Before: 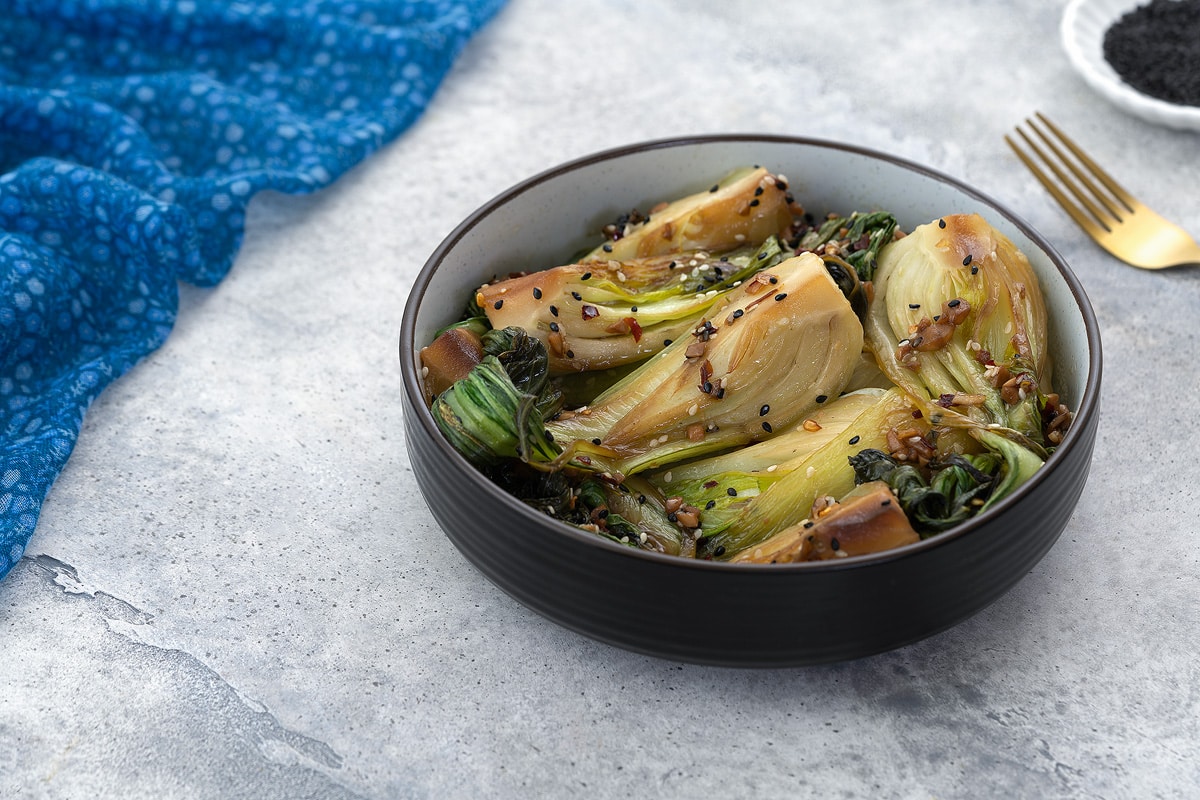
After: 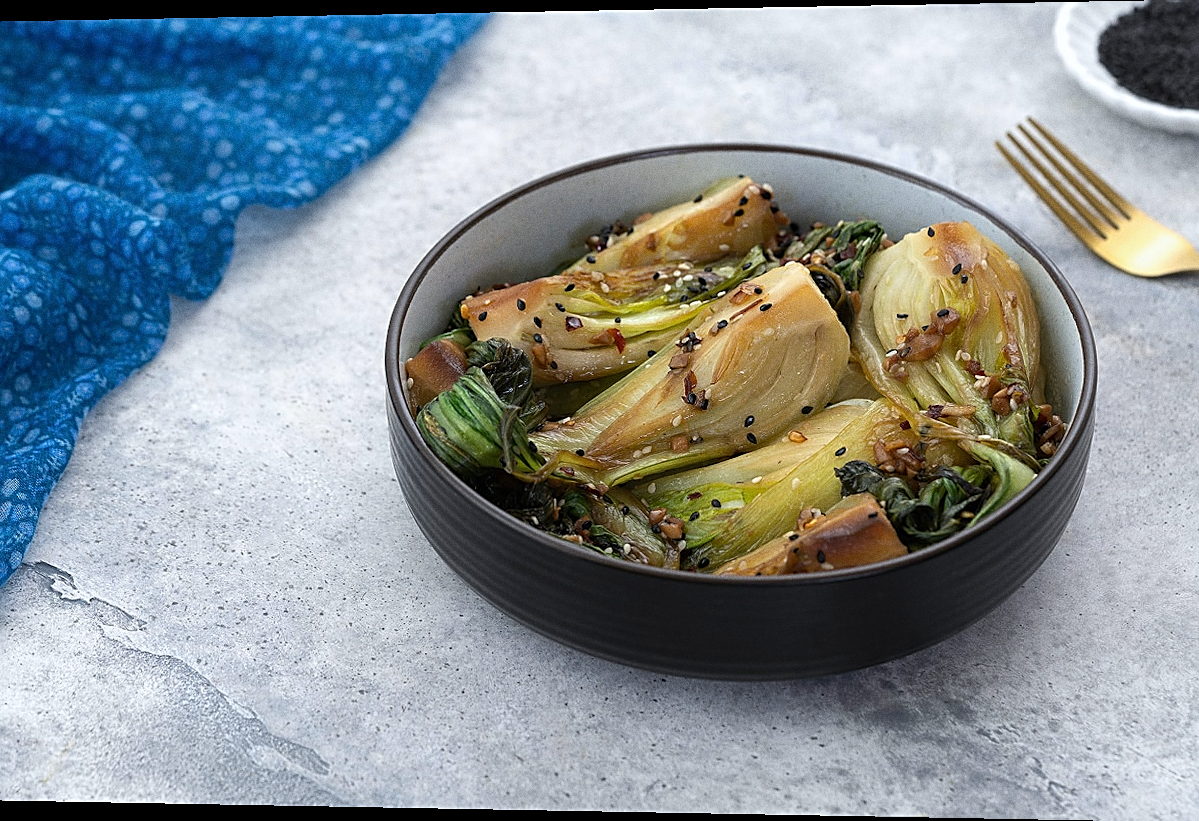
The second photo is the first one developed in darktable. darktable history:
white balance: red 0.988, blue 1.017
sharpen: radius 1.967
grain: coarseness 0.09 ISO
rotate and perspective: lens shift (horizontal) -0.055, automatic cropping off
